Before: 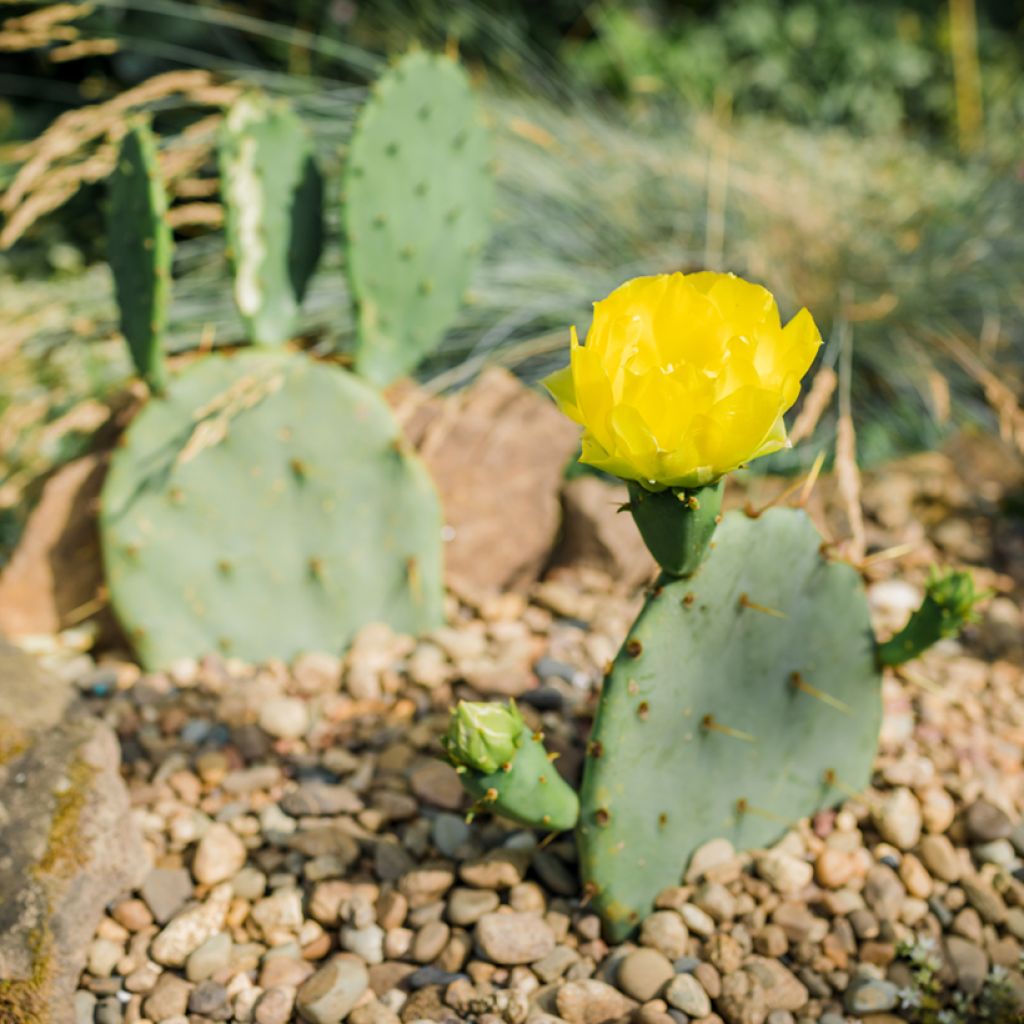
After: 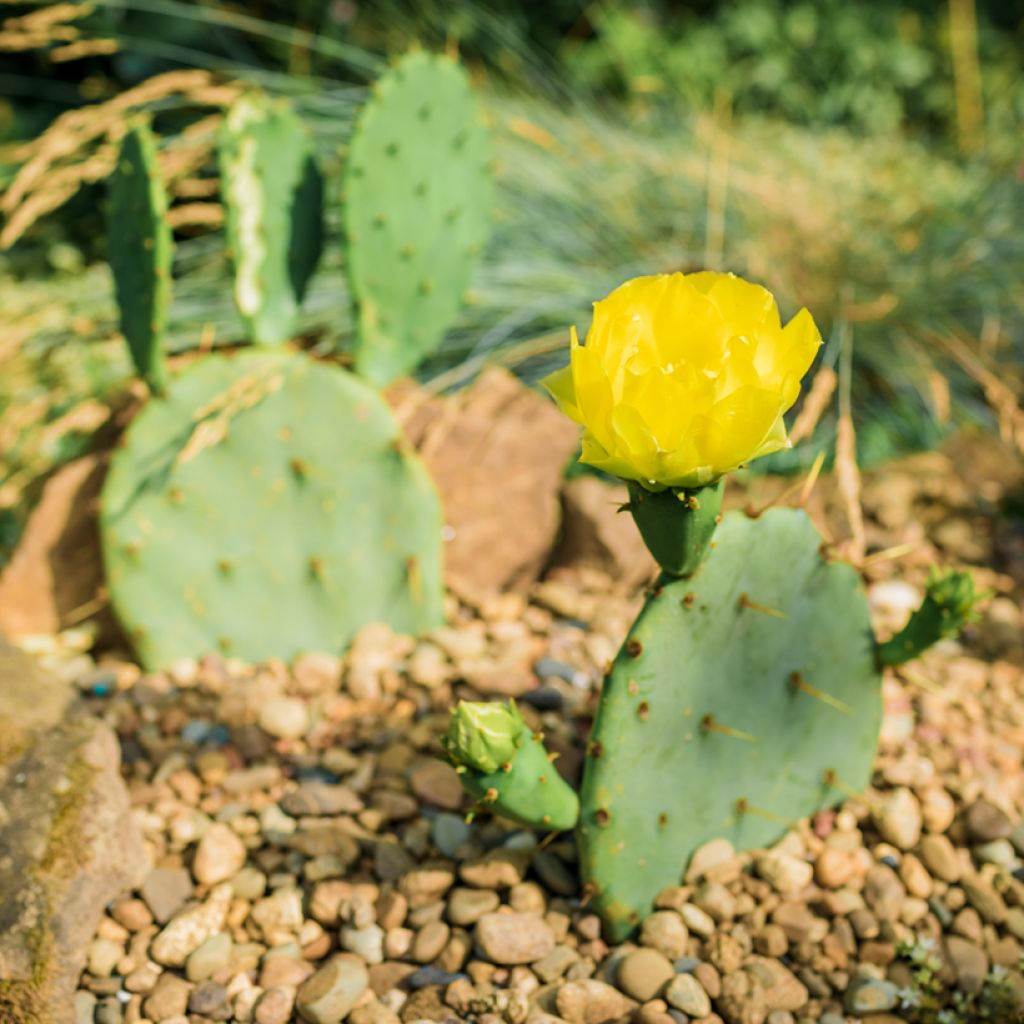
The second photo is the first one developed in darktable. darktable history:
velvia: strength 56.38%
